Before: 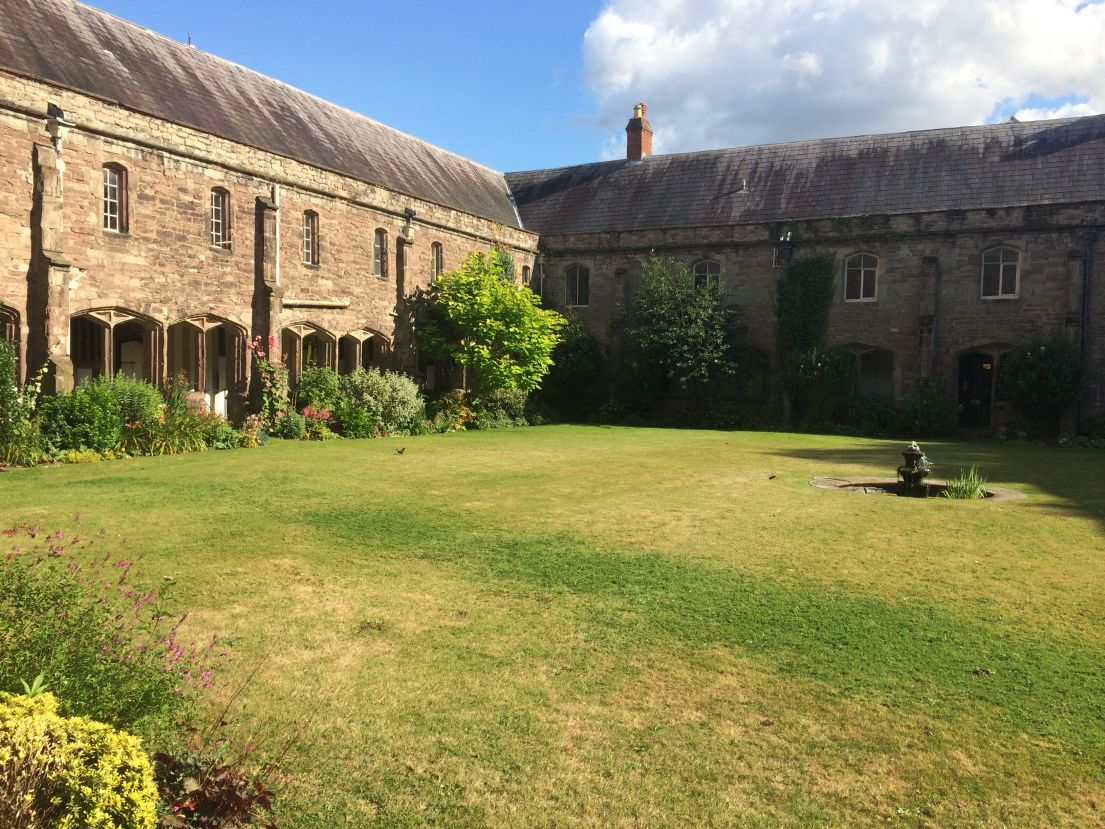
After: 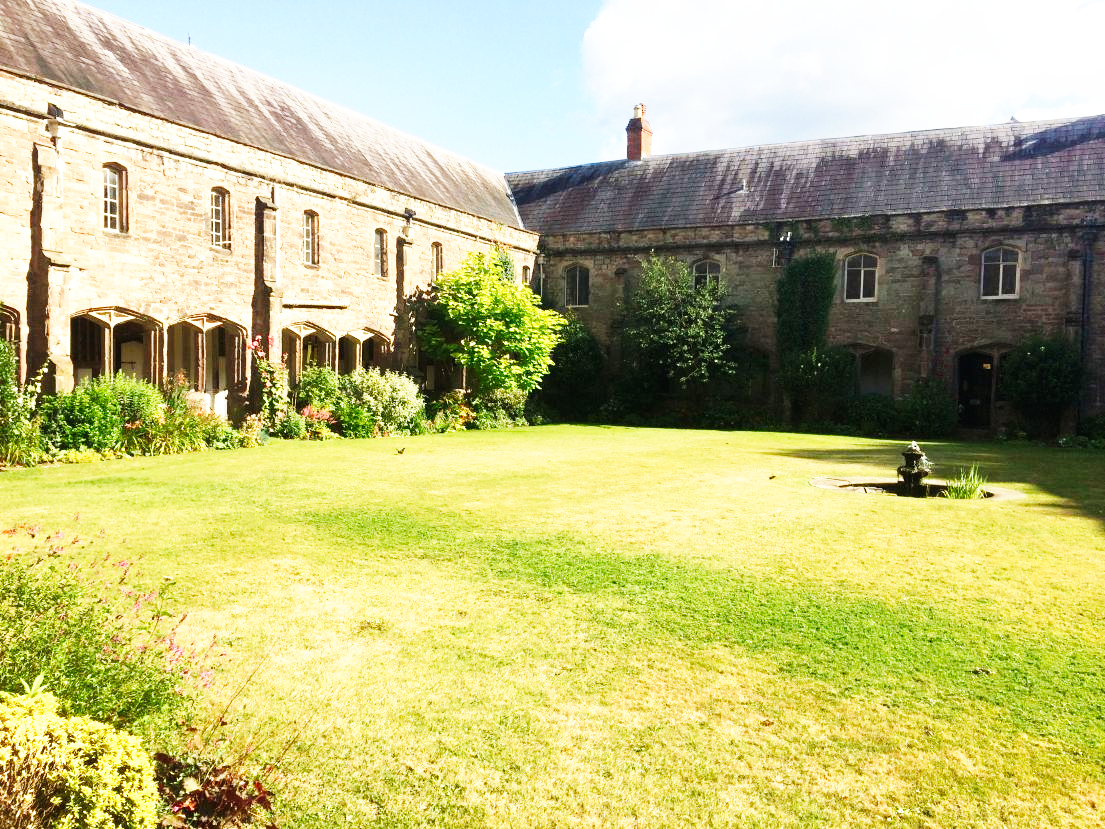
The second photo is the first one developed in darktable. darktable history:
exposure: exposure 0.212 EV, compensate exposure bias true, compensate highlight preservation false
base curve: curves: ch0 [(0, 0) (0.007, 0.004) (0.027, 0.03) (0.046, 0.07) (0.207, 0.54) (0.442, 0.872) (0.673, 0.972) (1, 1)], preserve colors none
